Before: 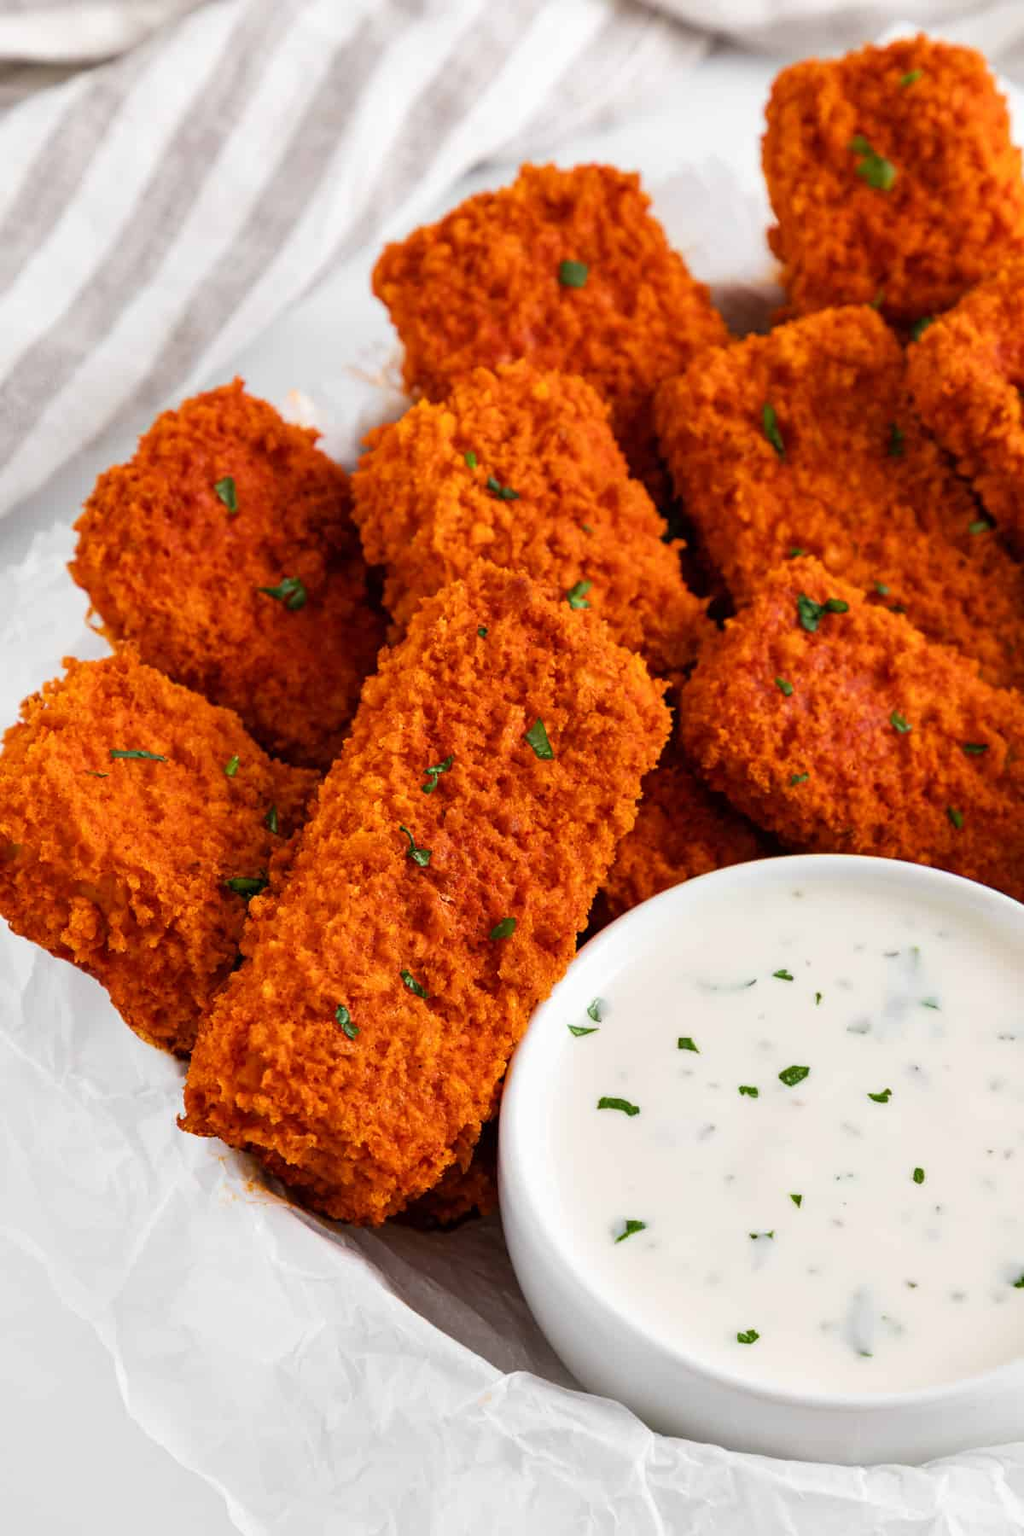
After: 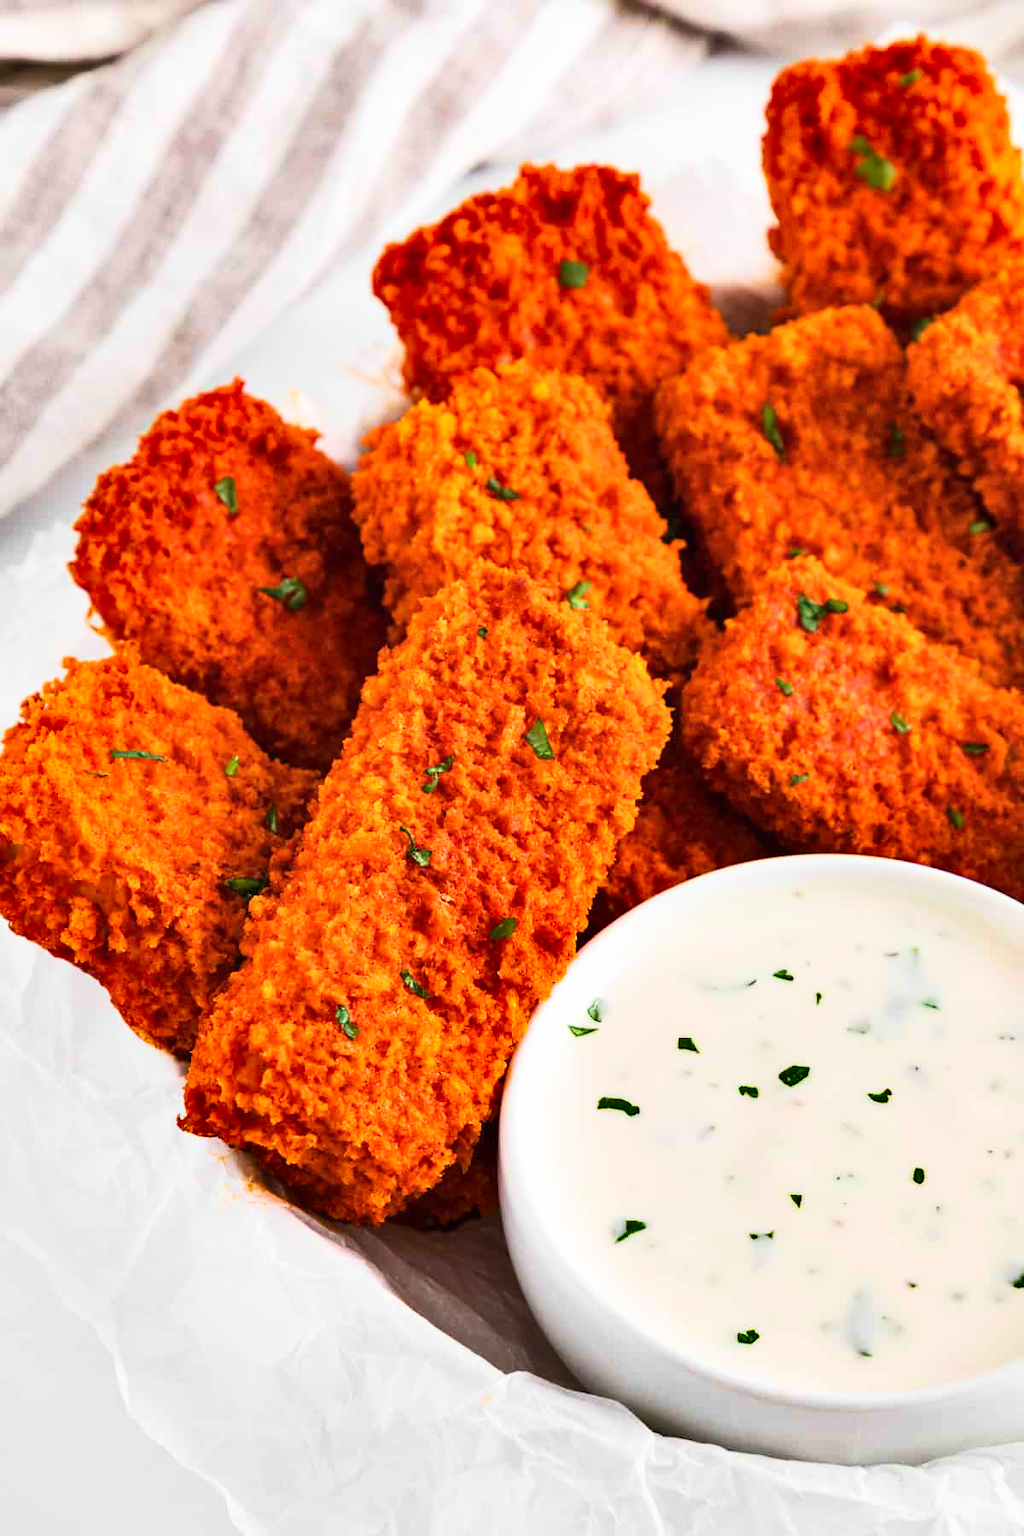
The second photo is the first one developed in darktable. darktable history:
base curve: curves: ch0 [(0, 0) (0.028, 0.03) (0.121, 0.232) (0.46, 0.748) (0.859, 0.968) (1, 1)]
rgb curve: curves: ch0 [(0, 0) (0.093, 0.159) (0.241, 0.265) (0.414, 0.42) (1, 1)], compensate middle gray true, preserve colors basic power
shadows and highlights: shadows 60, highlights -60.23, soften with gaussian
velvia: on, module defaults
